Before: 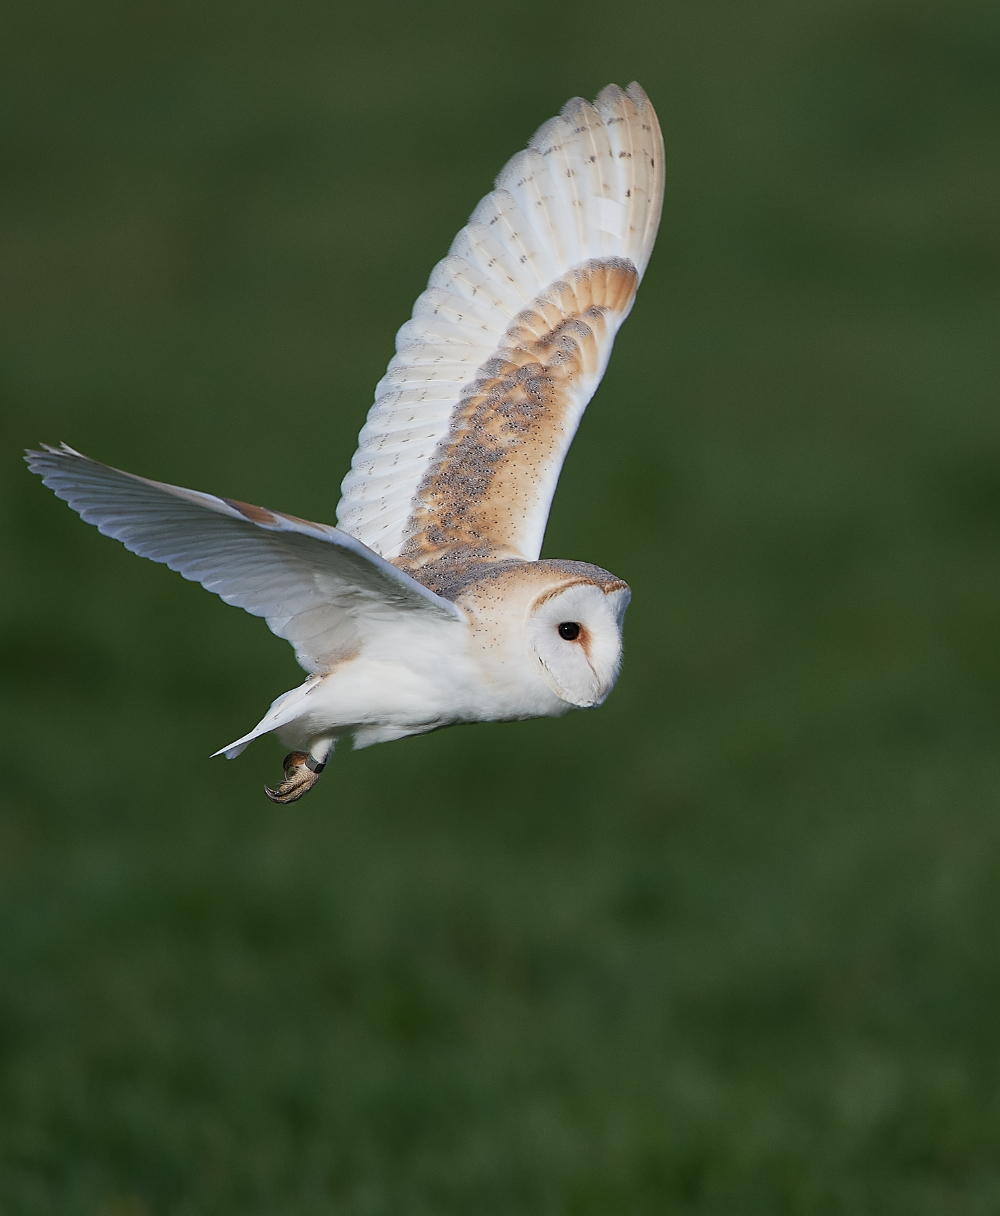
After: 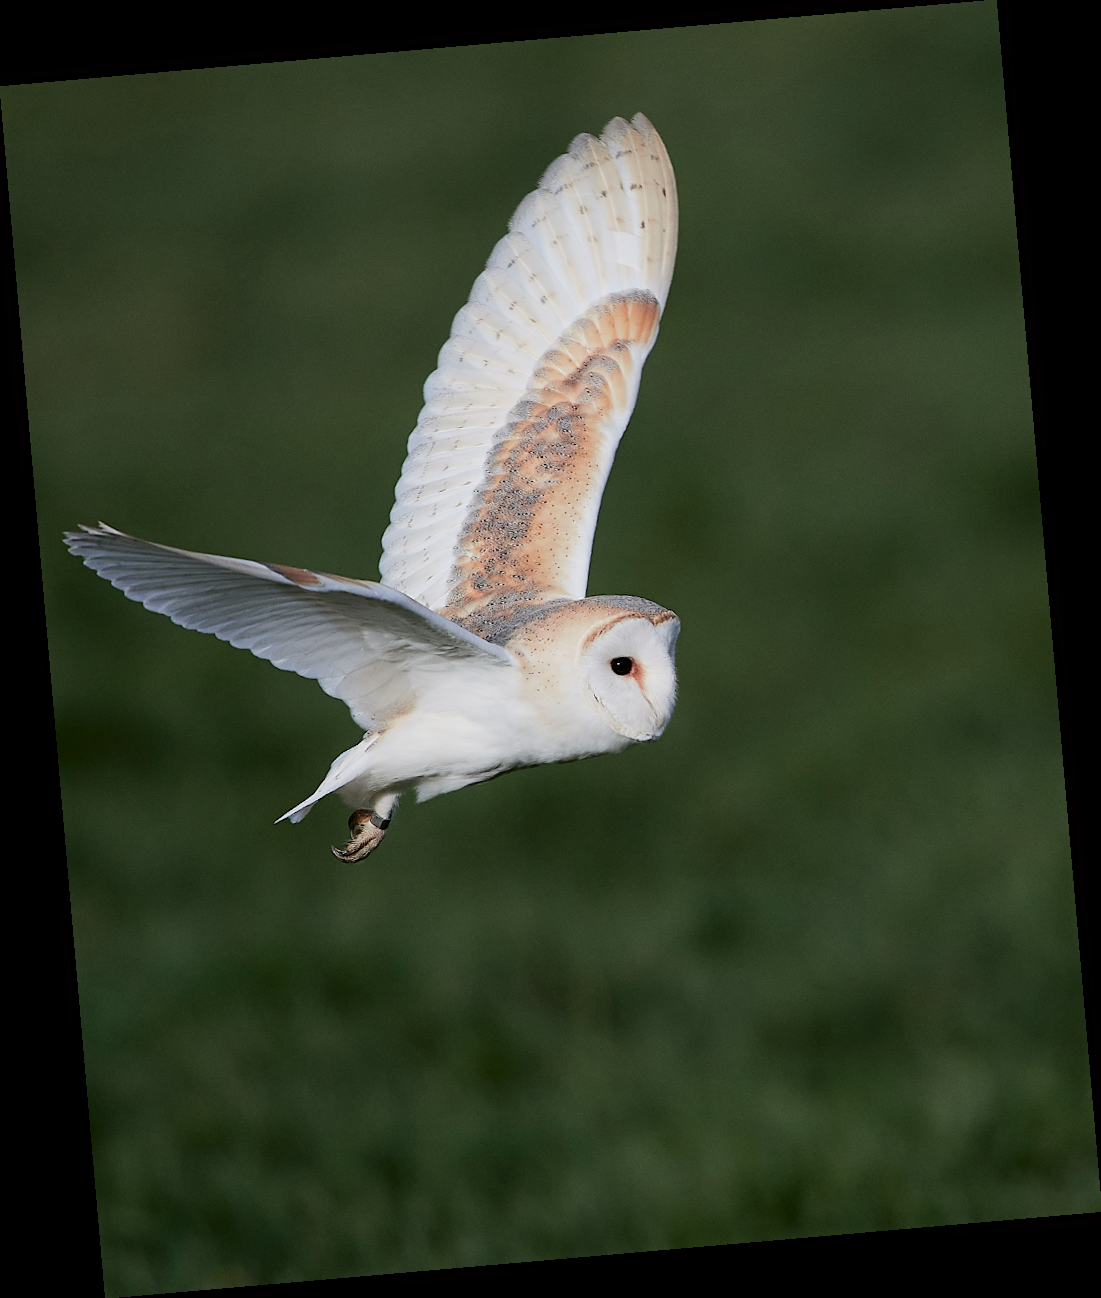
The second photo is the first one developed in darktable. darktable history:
rotate and perspective: rotation -4.98°, automatic cropping off
contrast equalizer: y [[0.5, 0.5, 0.472, 0.5, 0.5, 0.5], [0.5 ×6], [0.5 ×6], [0 ×6], [0 ×6]]
tone curve: curves: ch0 [(0.003, 0) (0.066, 0.017) (0.163, 0.09) (0.264, 0.238) (0.395, 0.421) (0.517, 0.575) (0.633, 0.687) (0.791, 0.814) (1, 1)]; ch1 [(0, 0) (0.149, 0.17) (0.327, 0.339) (0.39, 0.403) (0.456, 0.463) (0.501, 0.502) (0.512, 0.507) (0.53, 0.533) (0.575, 0.592) (0.671, 0.655) (0.729, 0.679) (1, 1)]; ch2 [(0, 0) (0.337, 0.382) (0.464, 0.47) (0.501, 0.502) (0.527, 0.532) (0.563, 0.555) (0.615, 0.61) (0.663, 0.68) (1, 1)], color space Lab, independent channels, preserve colors none
